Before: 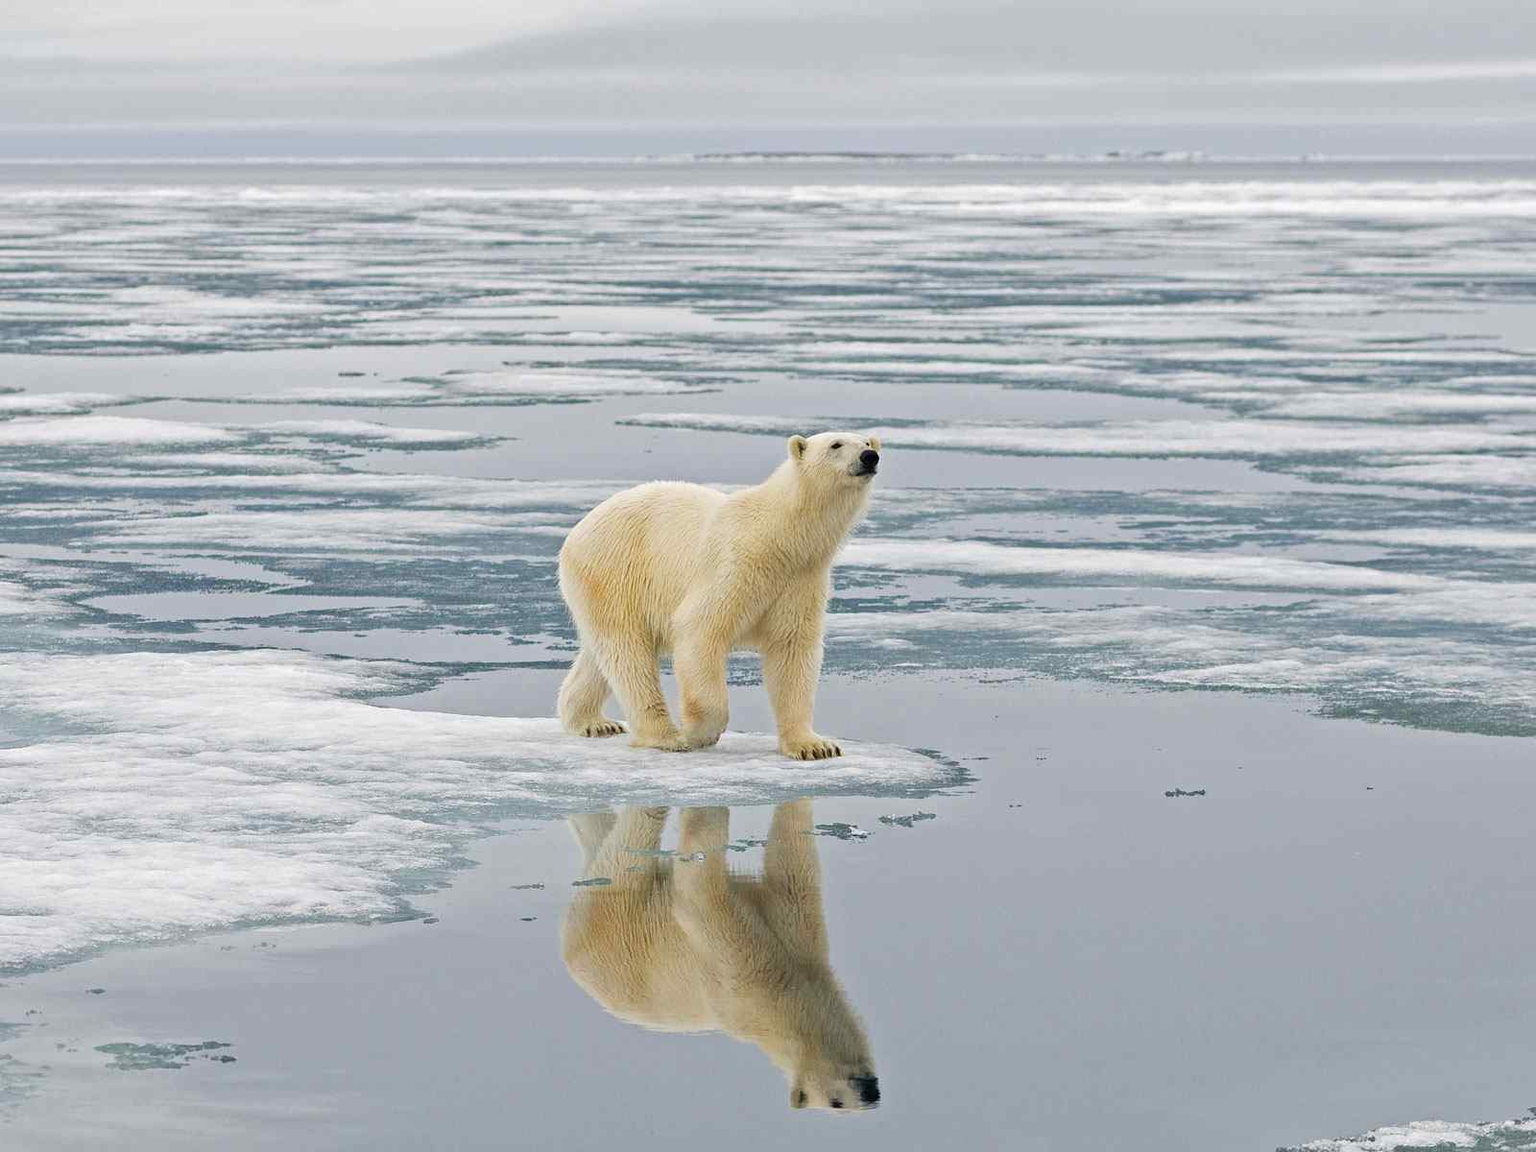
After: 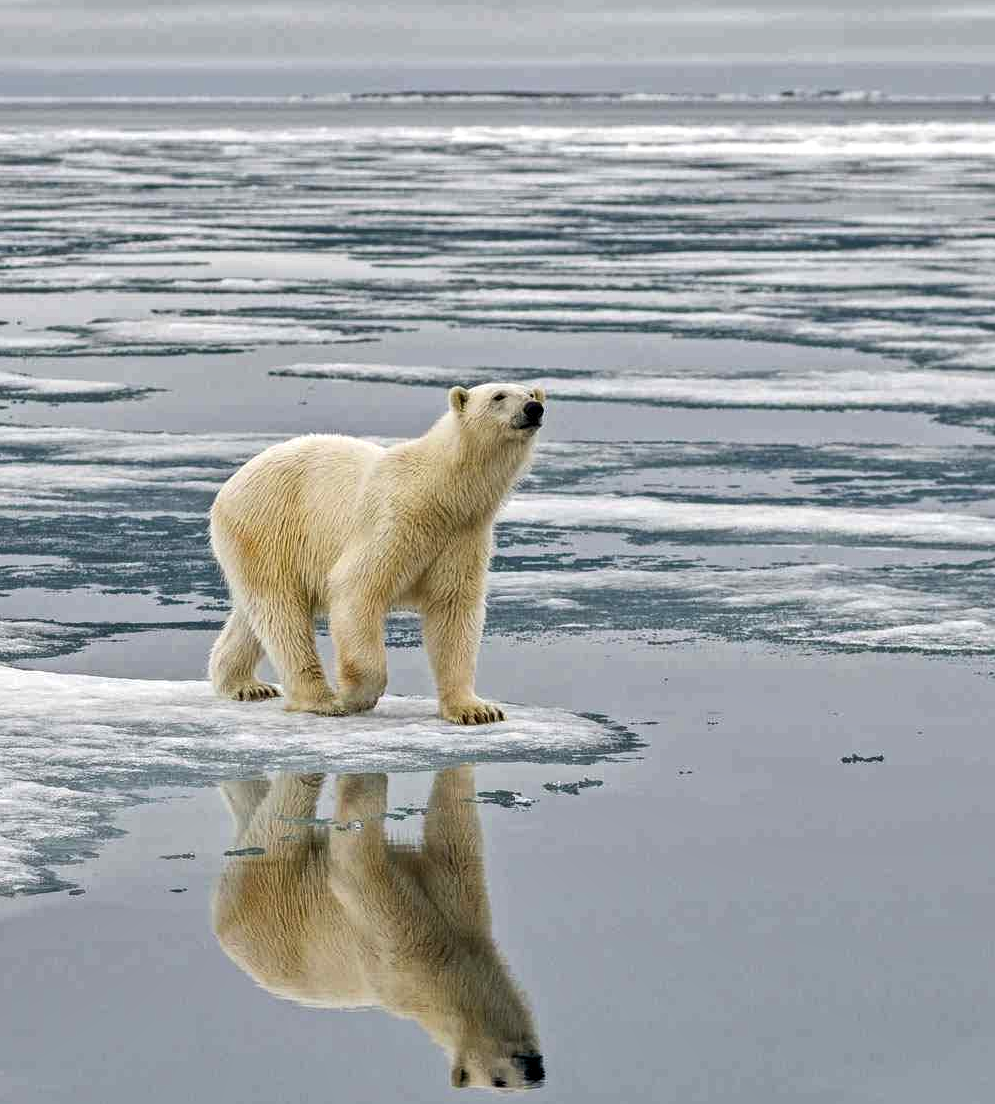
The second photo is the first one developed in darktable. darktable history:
crop and rotate: left 23.302%, top 5.634%, right 14.507%, bottom 2.332%
shadows and highlights: low approximation 0.01, soften with gaussian
local contrast: highlights 29%, detail 150%
